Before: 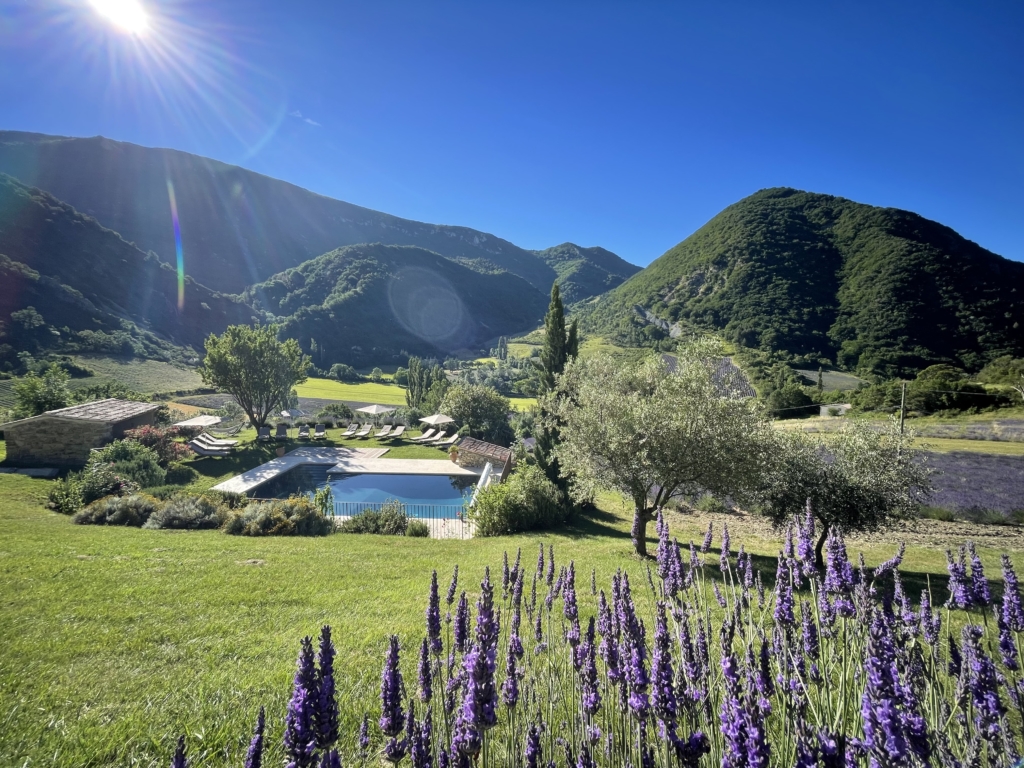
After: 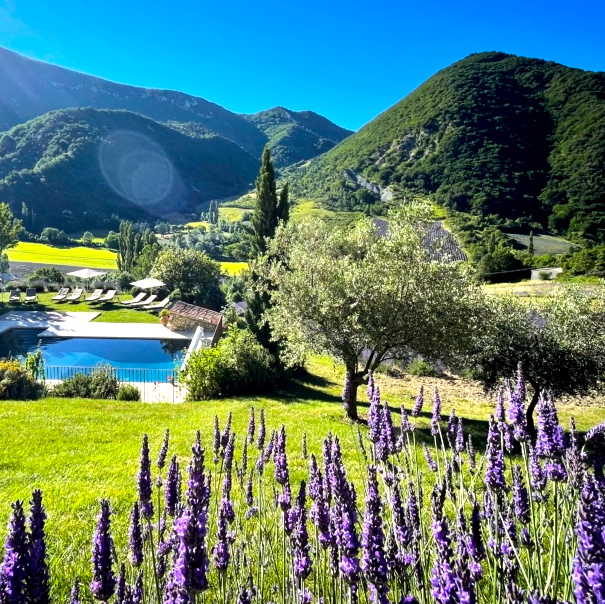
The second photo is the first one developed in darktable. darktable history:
tone equalizer: -8 EV -0.417 EV, -7 EV -0.389 EV, -6 EV -0.333 EV, -5 EV -0.222 EV, -3 EV 0.222 EV, -2 EV 0.333 EV, -1 EV 0.389 EV, +0 EV 0.417 EV, edges refinement/feathering 500, mask exposure compensation -1.57 EV, preserve details no
exposure: black level correction 0.007, exposure 0.093 EV, compensate highlight preservation false
color balance: lift [1, 1.001, 0.999, 1.001], gamma [1, 1.004, 1.007, 0.993], gain [1, 0.991, 0.987, 1.013], contrast 10%, output saturation 120%
crop and rotate: left 28.256%, top 17.734%, right 12.656%, bottom 3.573%
